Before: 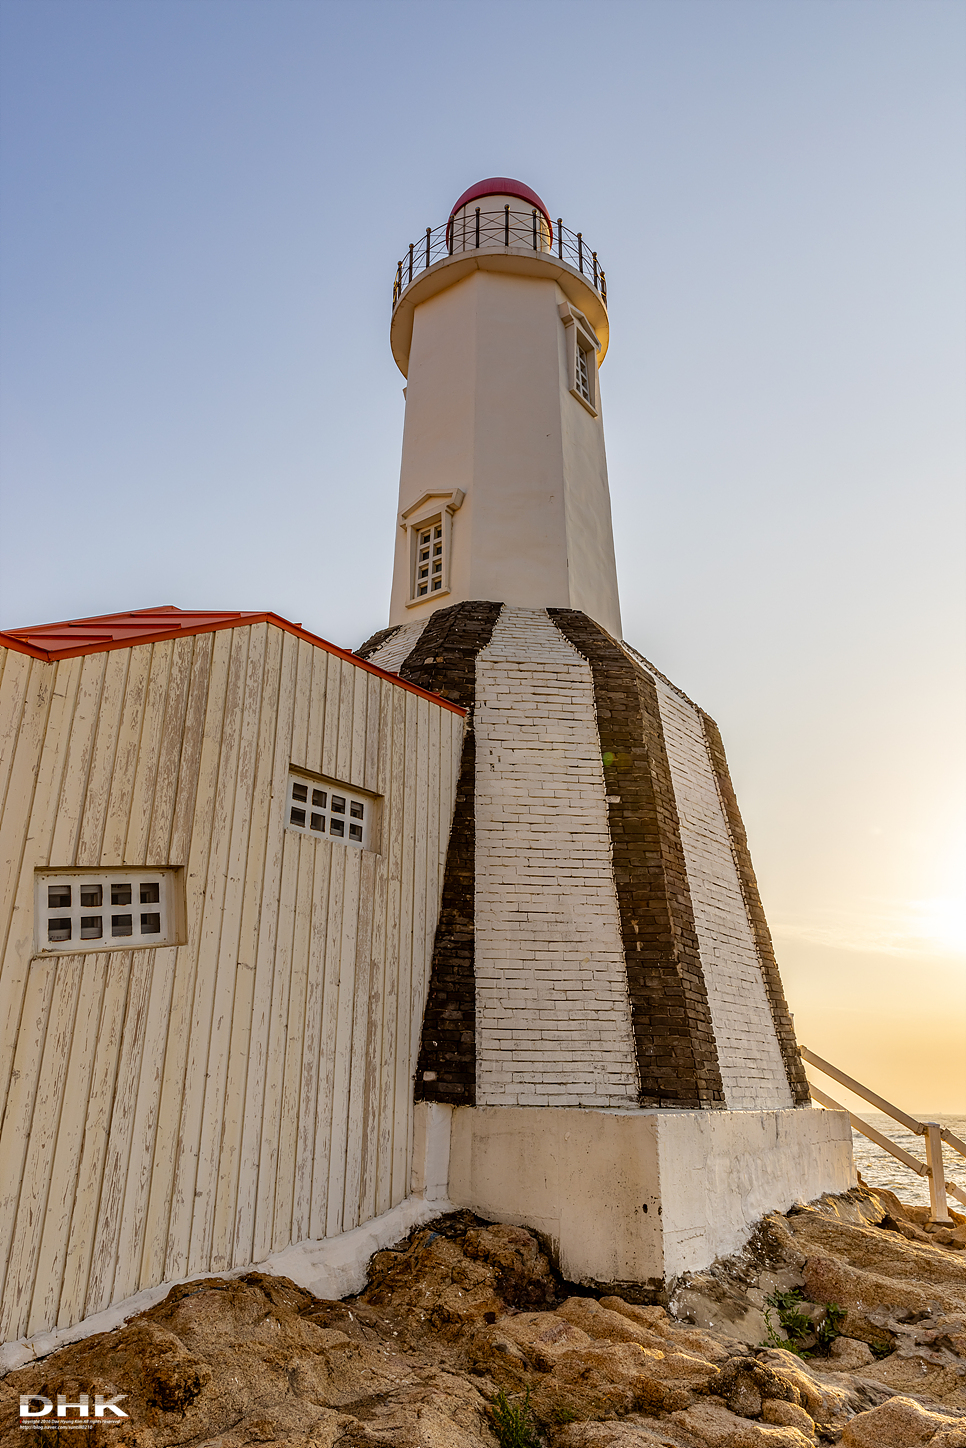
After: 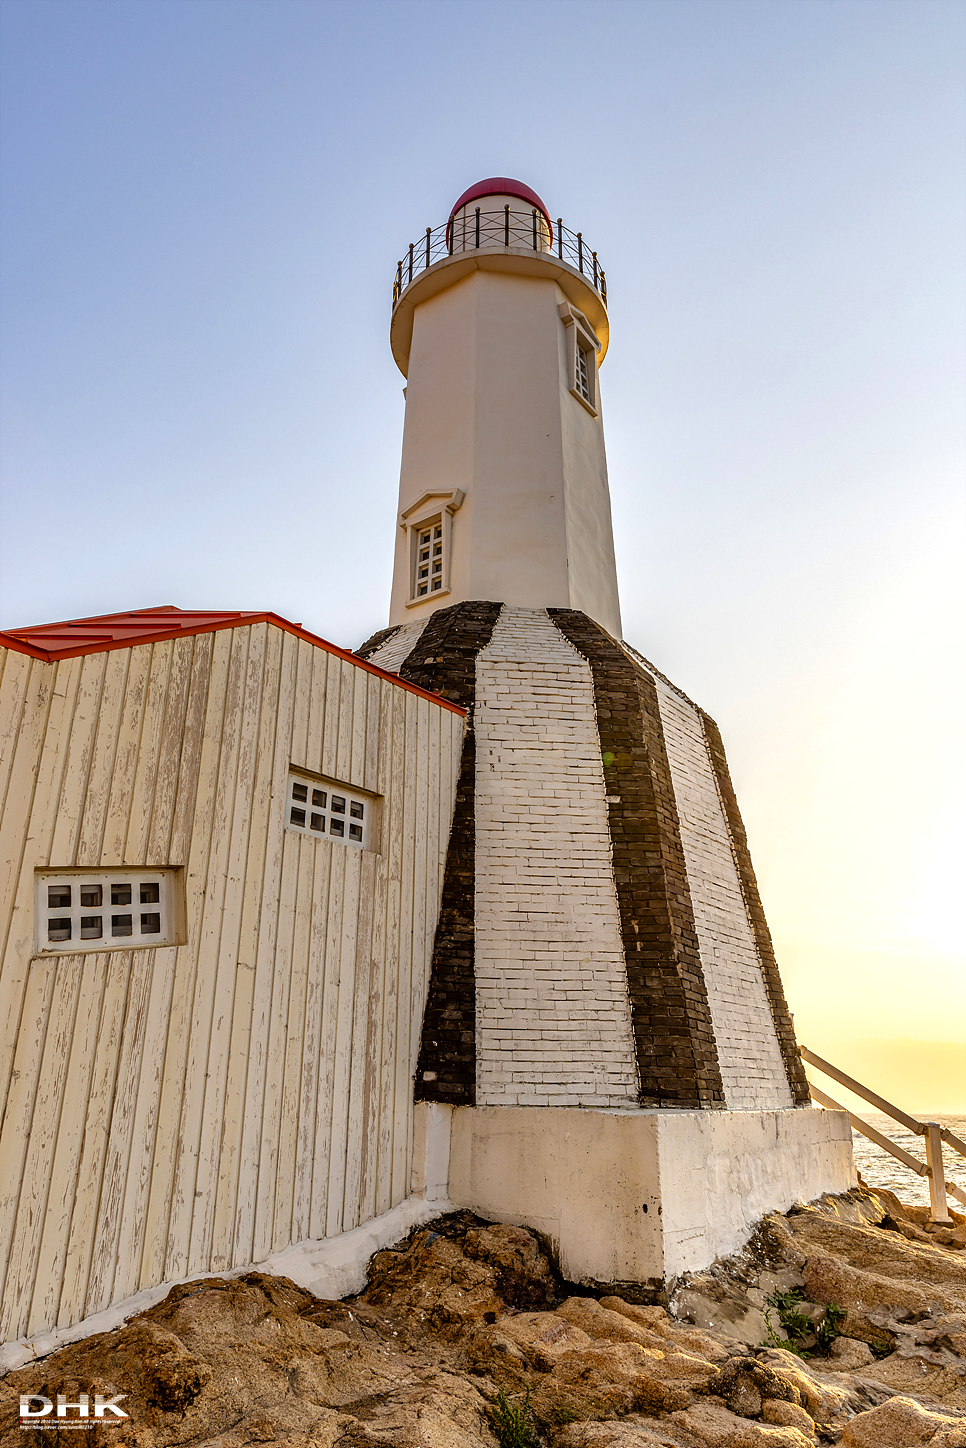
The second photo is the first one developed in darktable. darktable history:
tone equalizer: -8 EV -0.412 EV, -7 EV -0.405 EV, -6 EV -0.343 EV, -5 EV -0.253 EV, -3 EV 0.237 EV, -2 EV 0.316 EV, -1 EV 0.365 EV, +0 EV 0.436 EV
shadows and highlights: shadows 47.73, highlights -42.5, soften with gaussian
